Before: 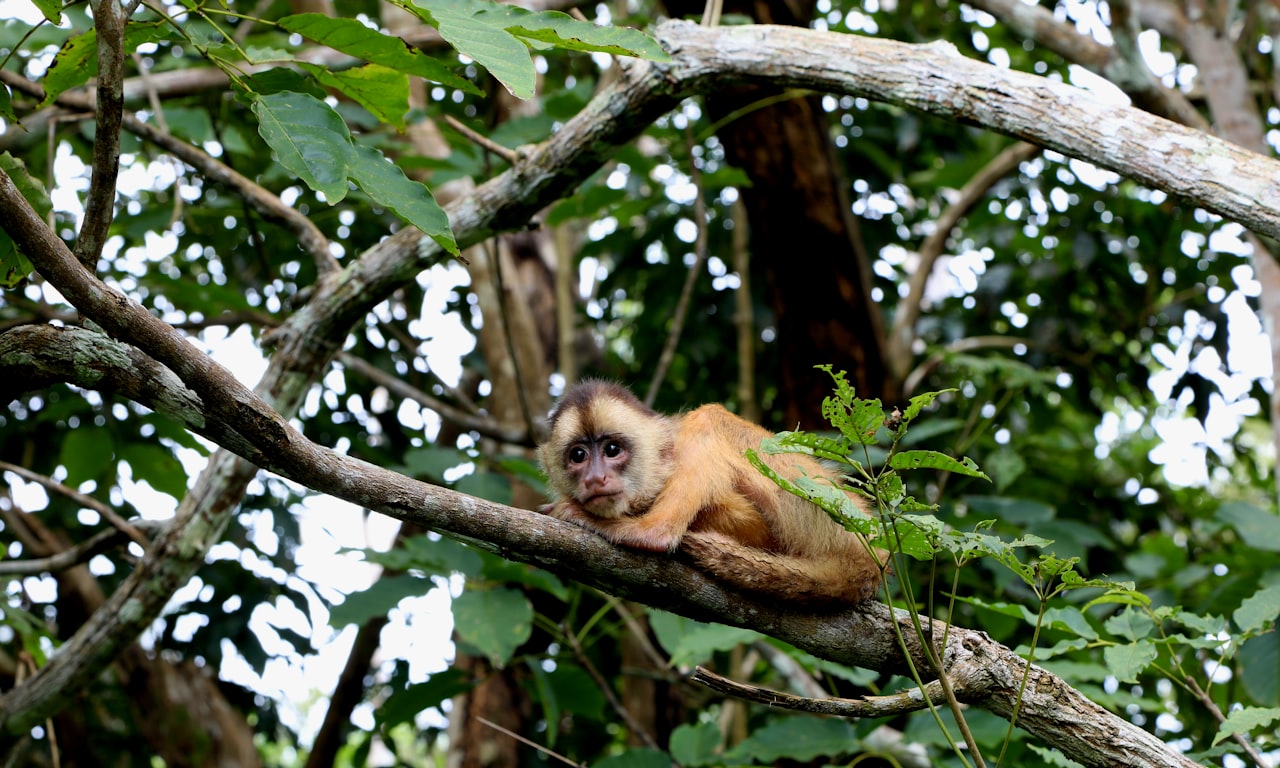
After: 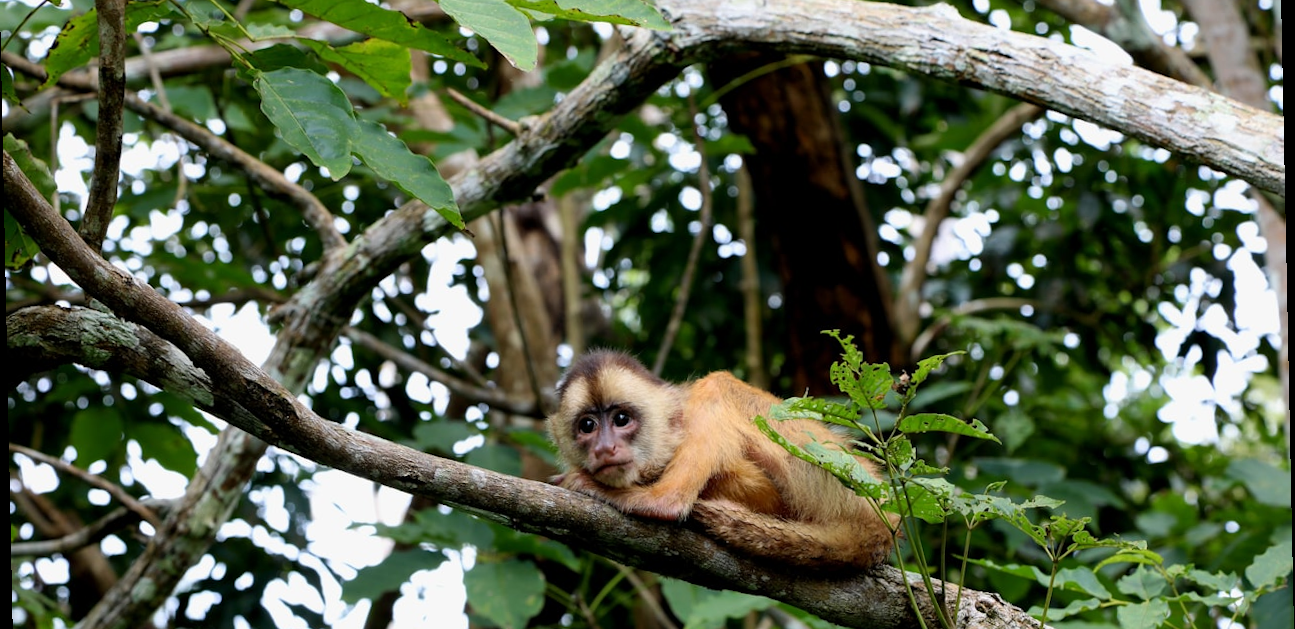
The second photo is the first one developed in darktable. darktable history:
crop and rotate: top 5.667%, bottom 14.937%
rotate and perspective: rotation -1.17°, automatic cropping off
